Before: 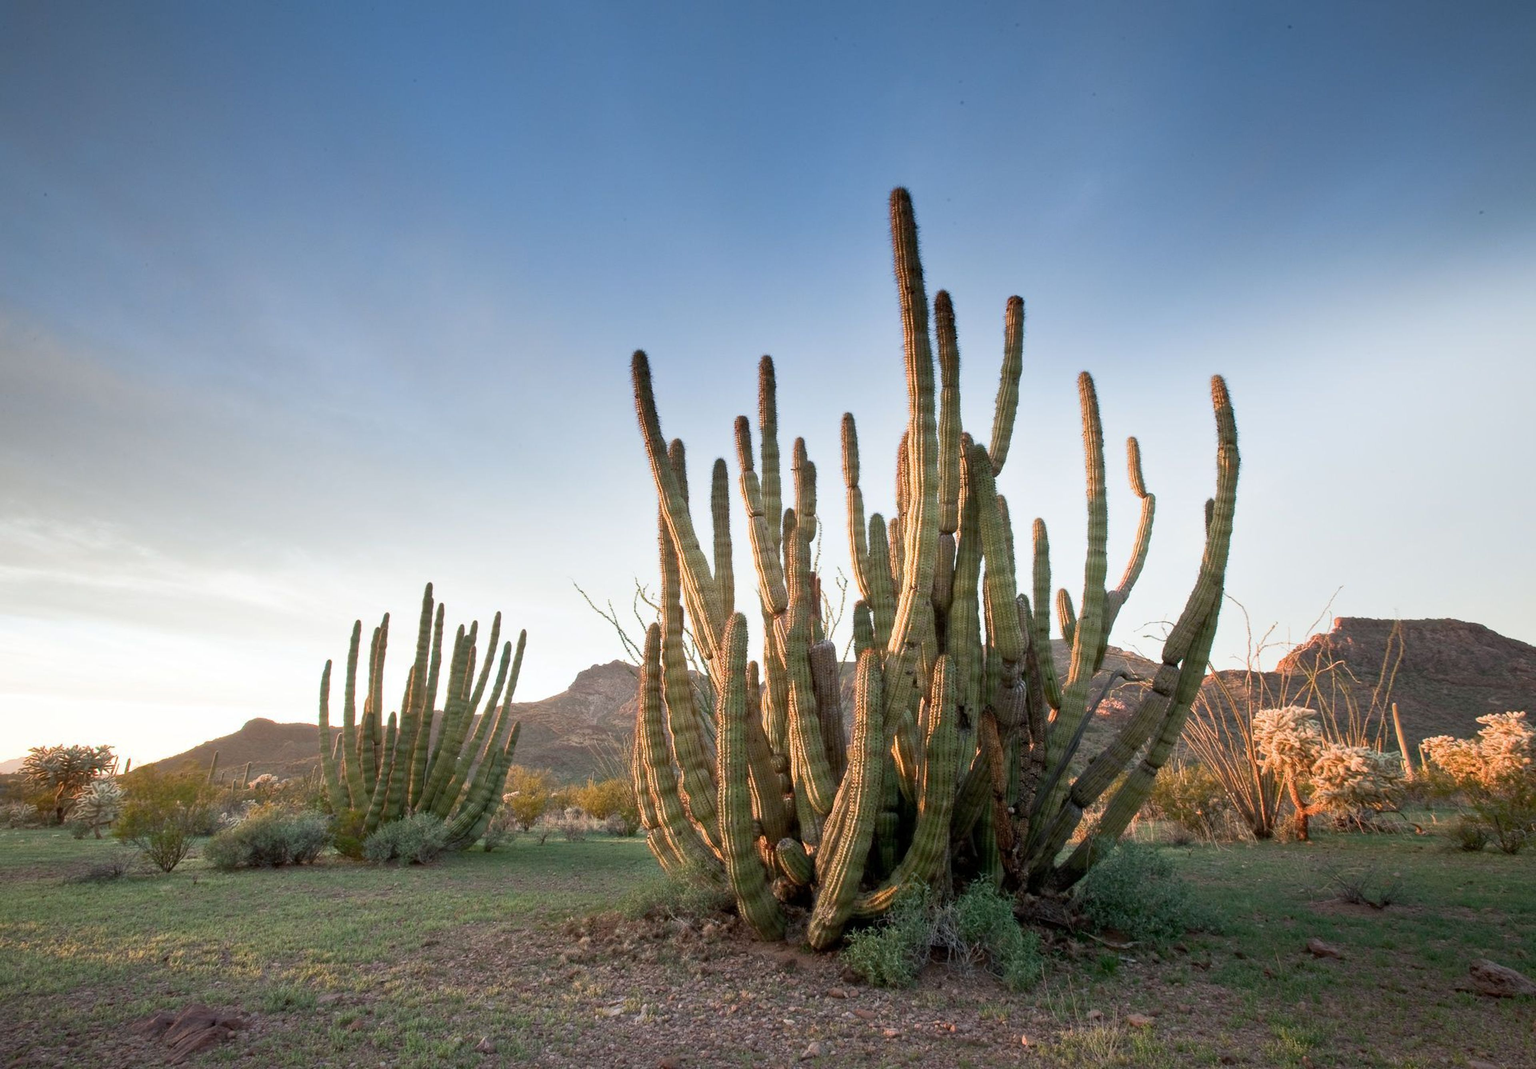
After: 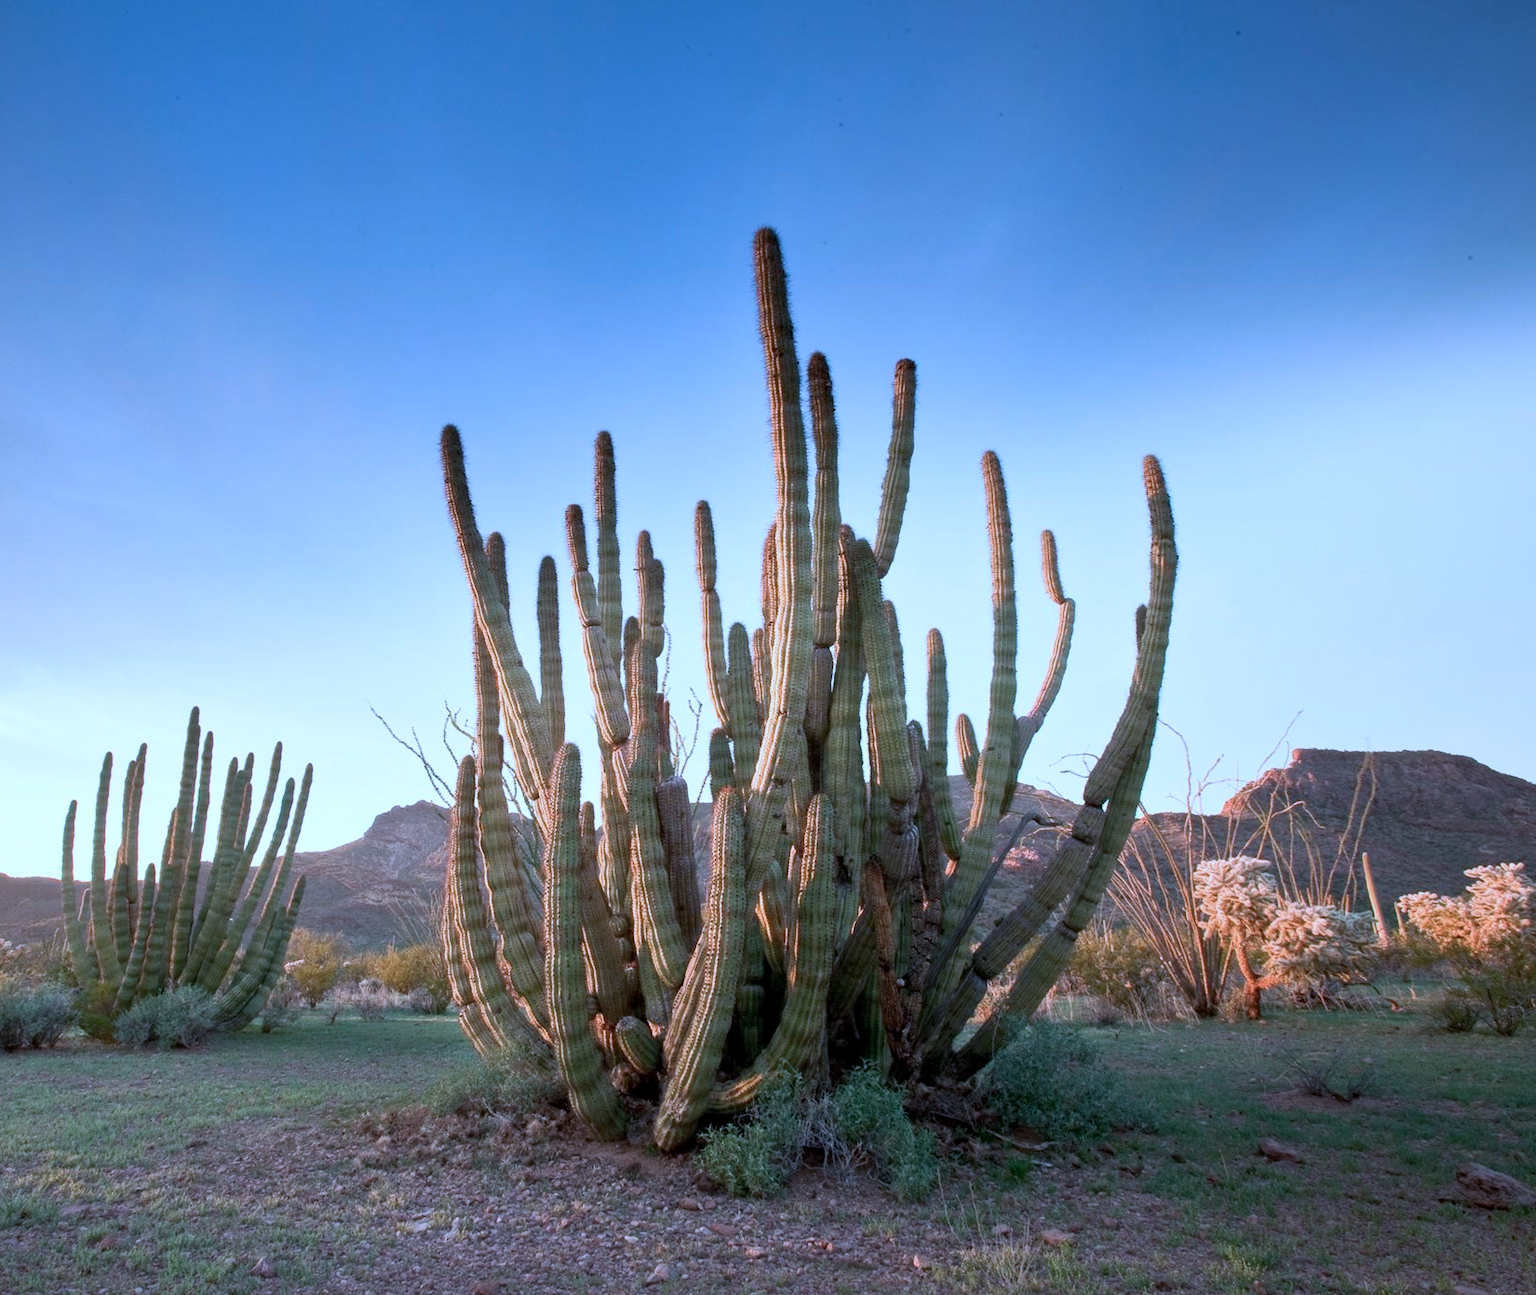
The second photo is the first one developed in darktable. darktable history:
color correction: highlights a* -4, highlights b* -10.96
exposure: black level correction 0.001, compensate exposure bias true, compensate highlight preservation false
color calibration: illuminant as shot in camera, x 0.377, y 0.393, temperature 4187.39 K
crop: left 17.488%, bottom 0.034%
